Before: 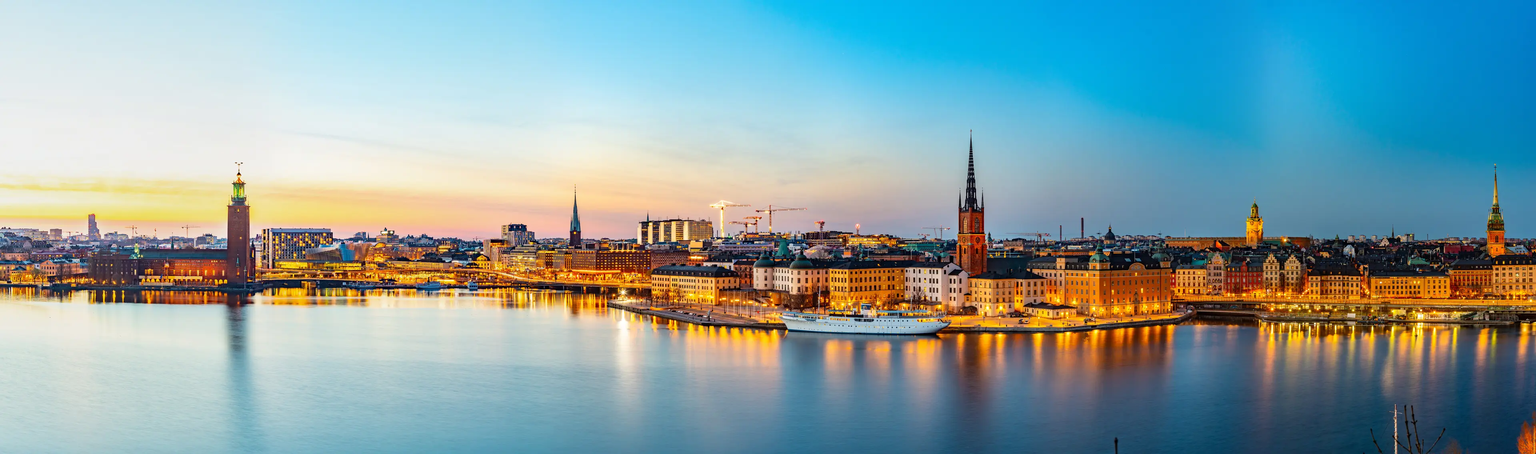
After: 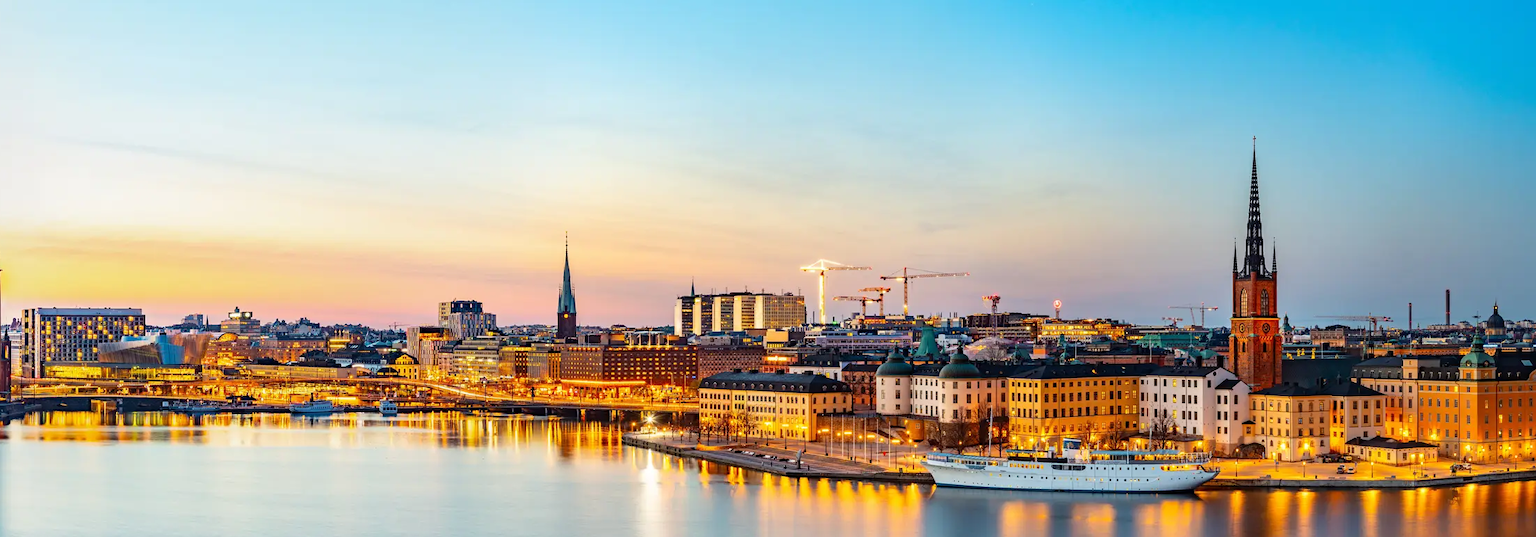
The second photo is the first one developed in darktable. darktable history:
crop: left 16.242%, top 11.301%, right 26.19%, bottom 20.5%
